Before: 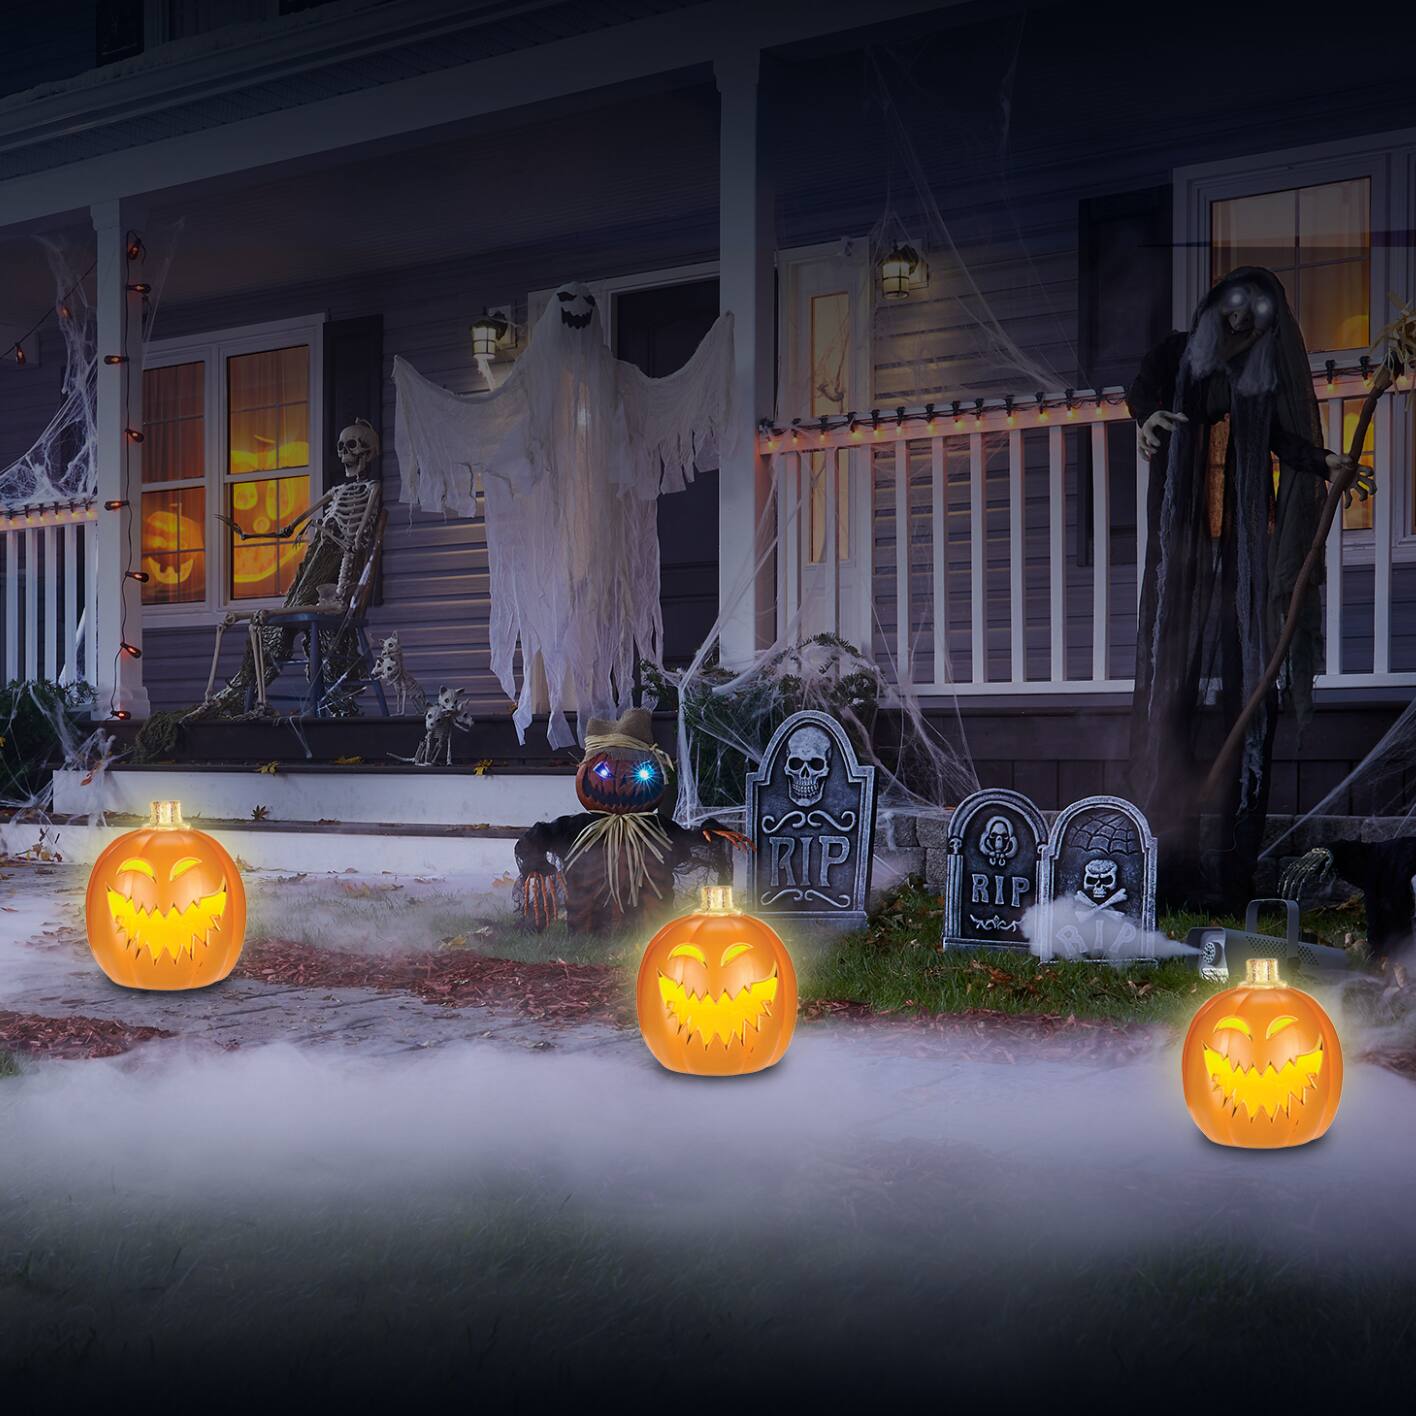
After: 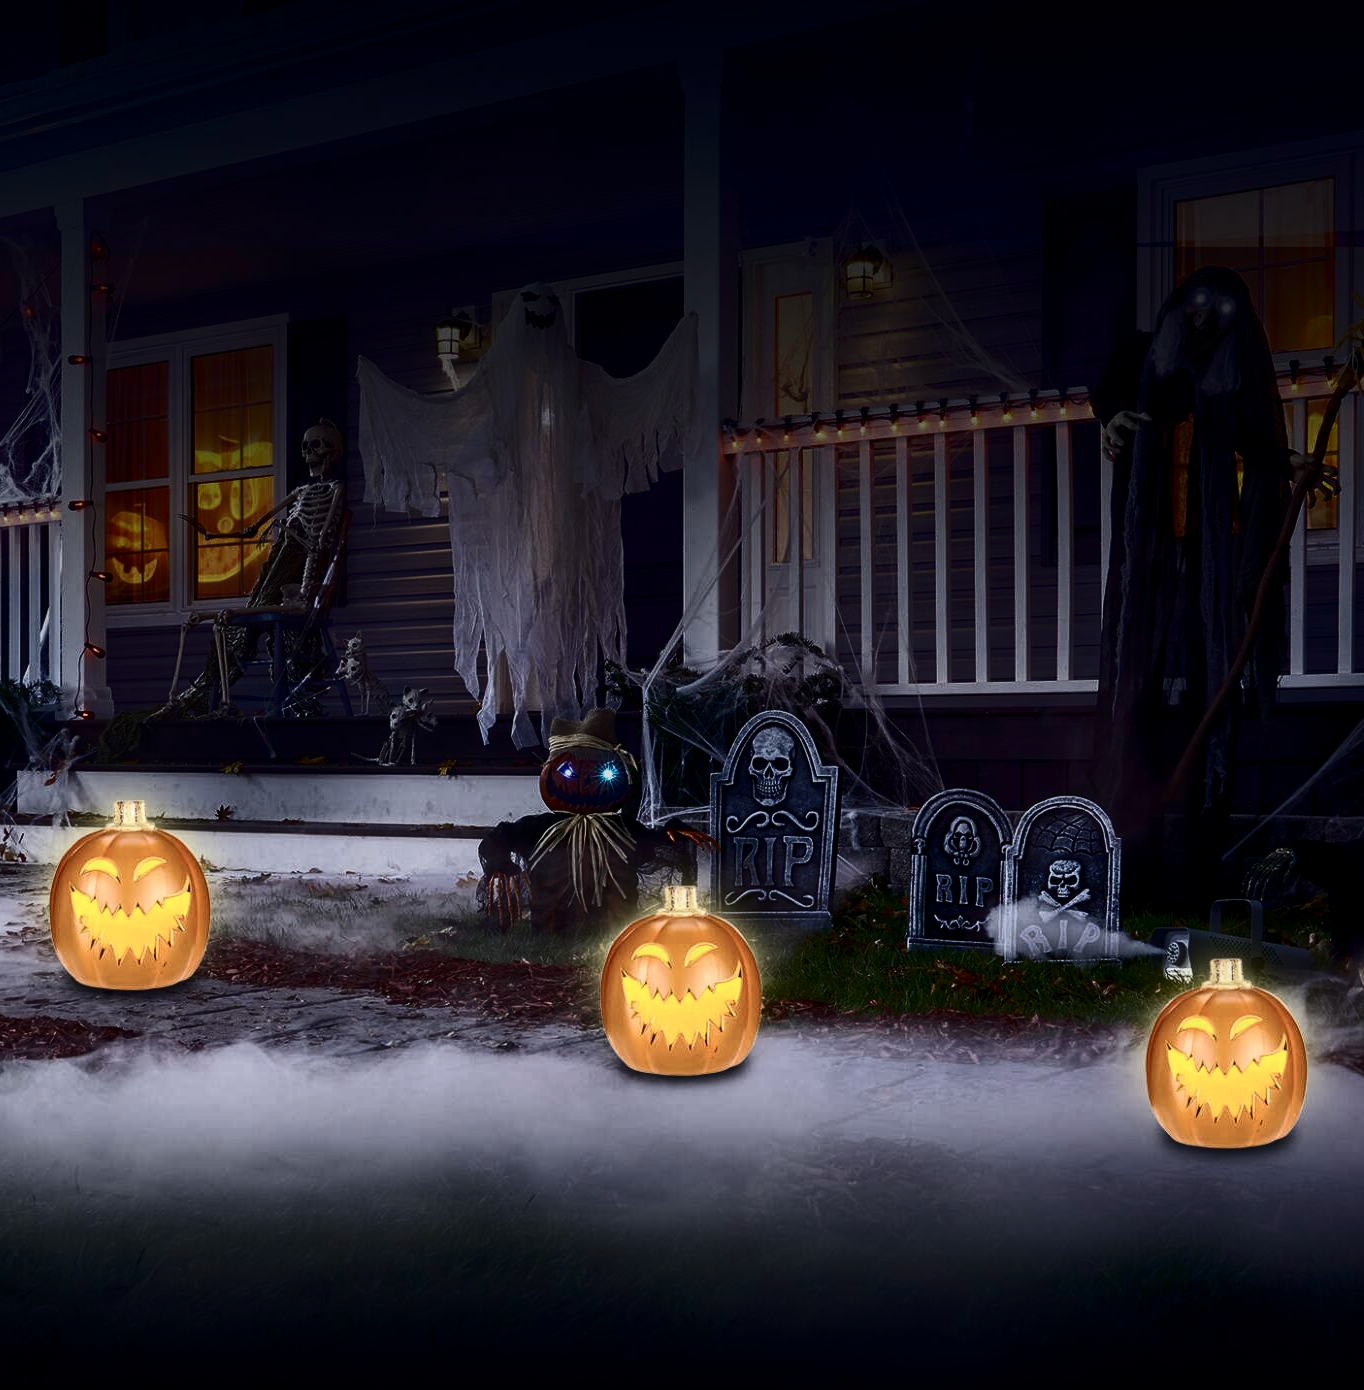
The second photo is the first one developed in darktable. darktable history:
crop and rotate: left 2.569%, right 1.033%, bottom 1.836%
local contrast: on, module defaults
exposure: exposure -0.492 EV, compensate highlight preservation false
contrast brightness saturation: contrast 0.49, saturation -0.095
base curve: curves: ch0 [(0, 0) (0.303, 0.277) (1, 1)], preserve colors none
